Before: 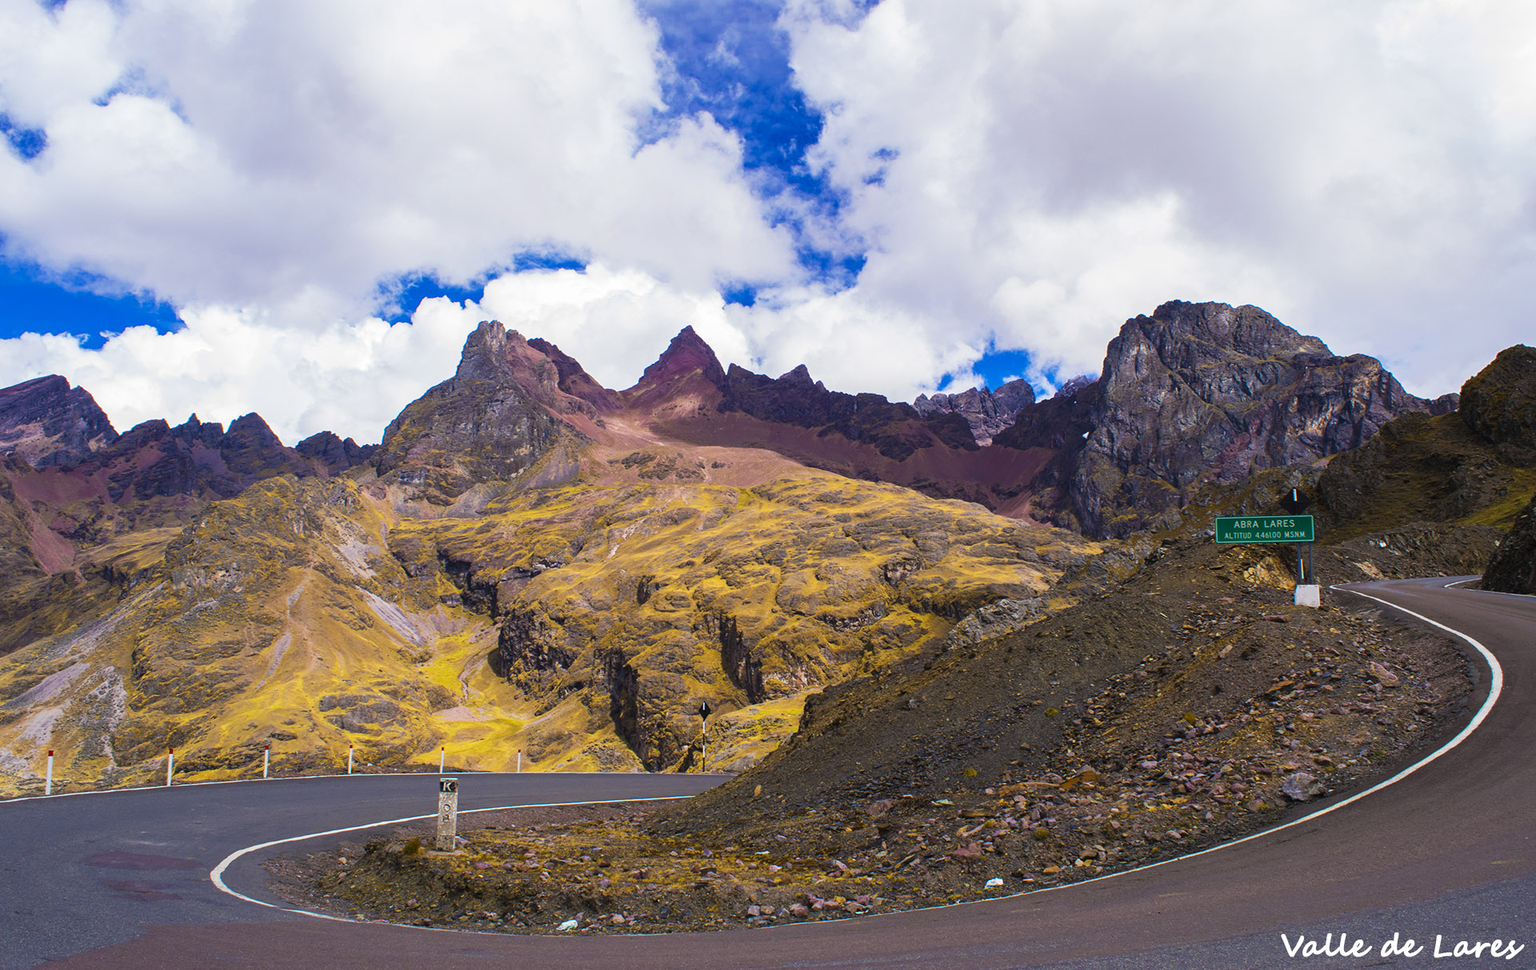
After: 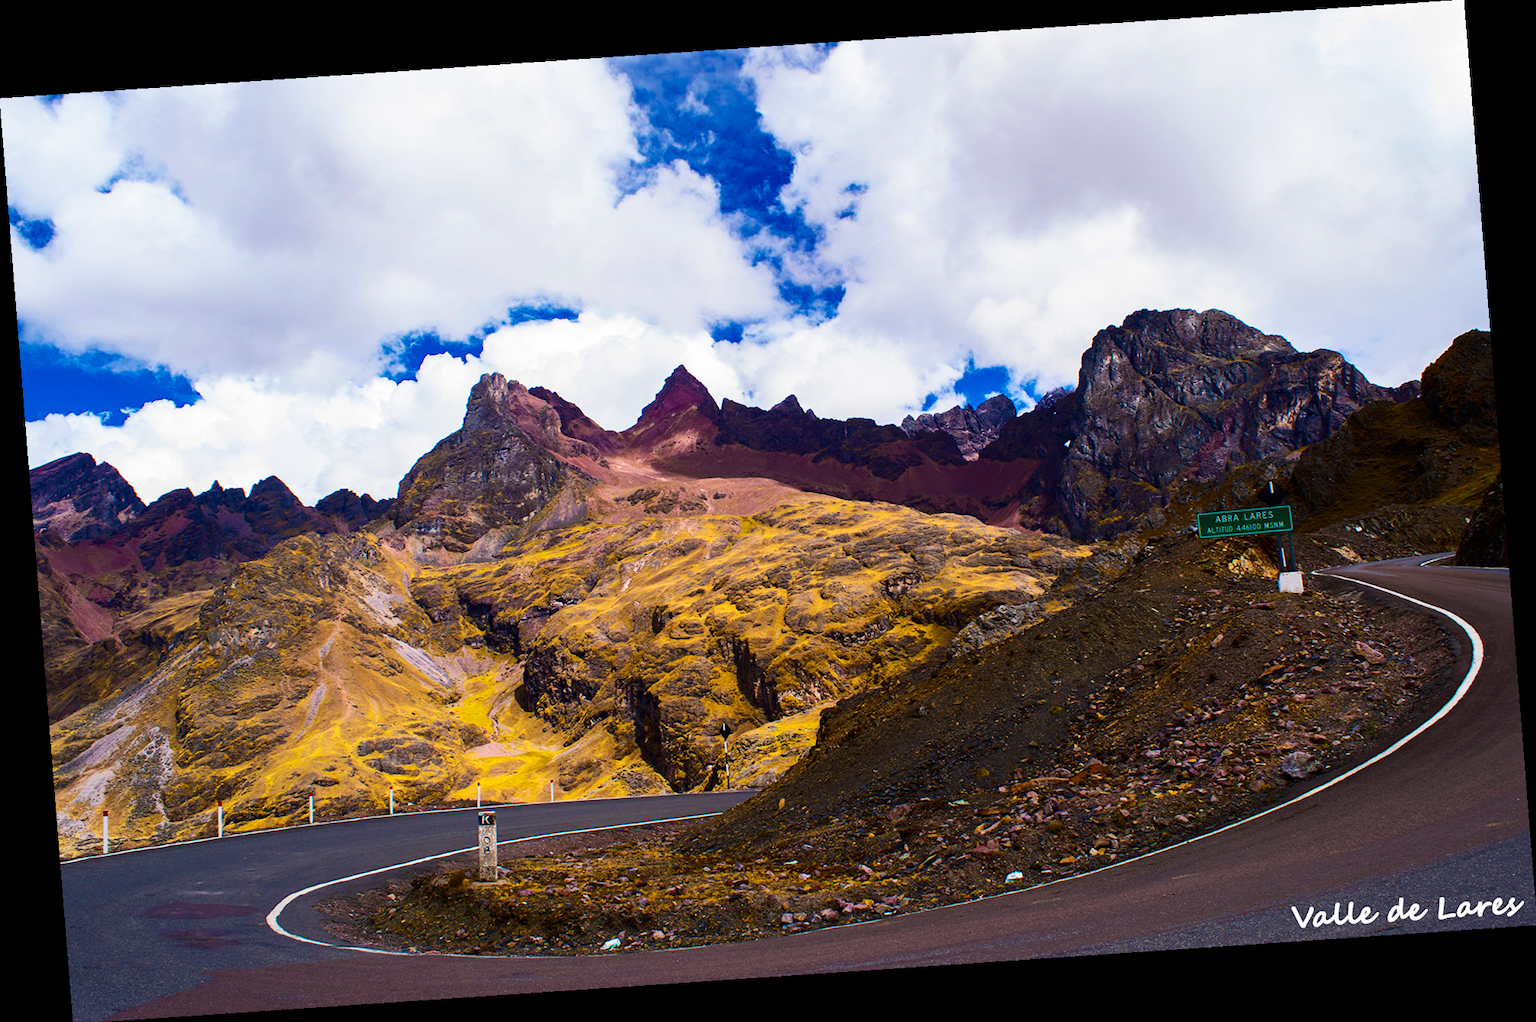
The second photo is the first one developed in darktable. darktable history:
contrast brightness saturation: contrast 0.2, brightness -0.11, saturation 0.1
rotate and perspective: rotation -4.2°, shear 0.006, automatic cropping off
